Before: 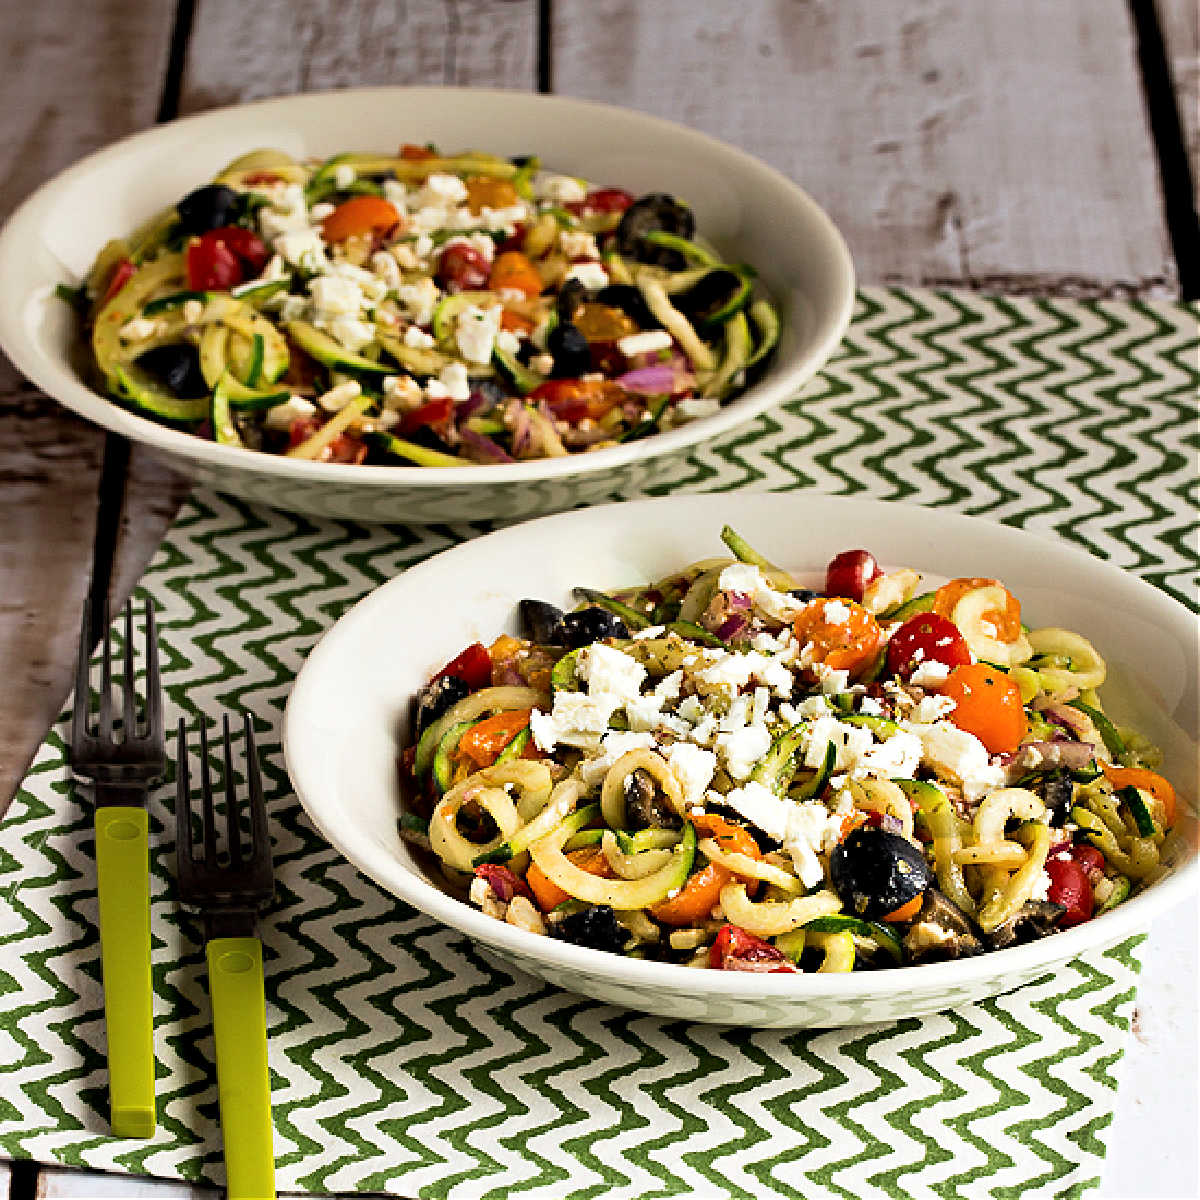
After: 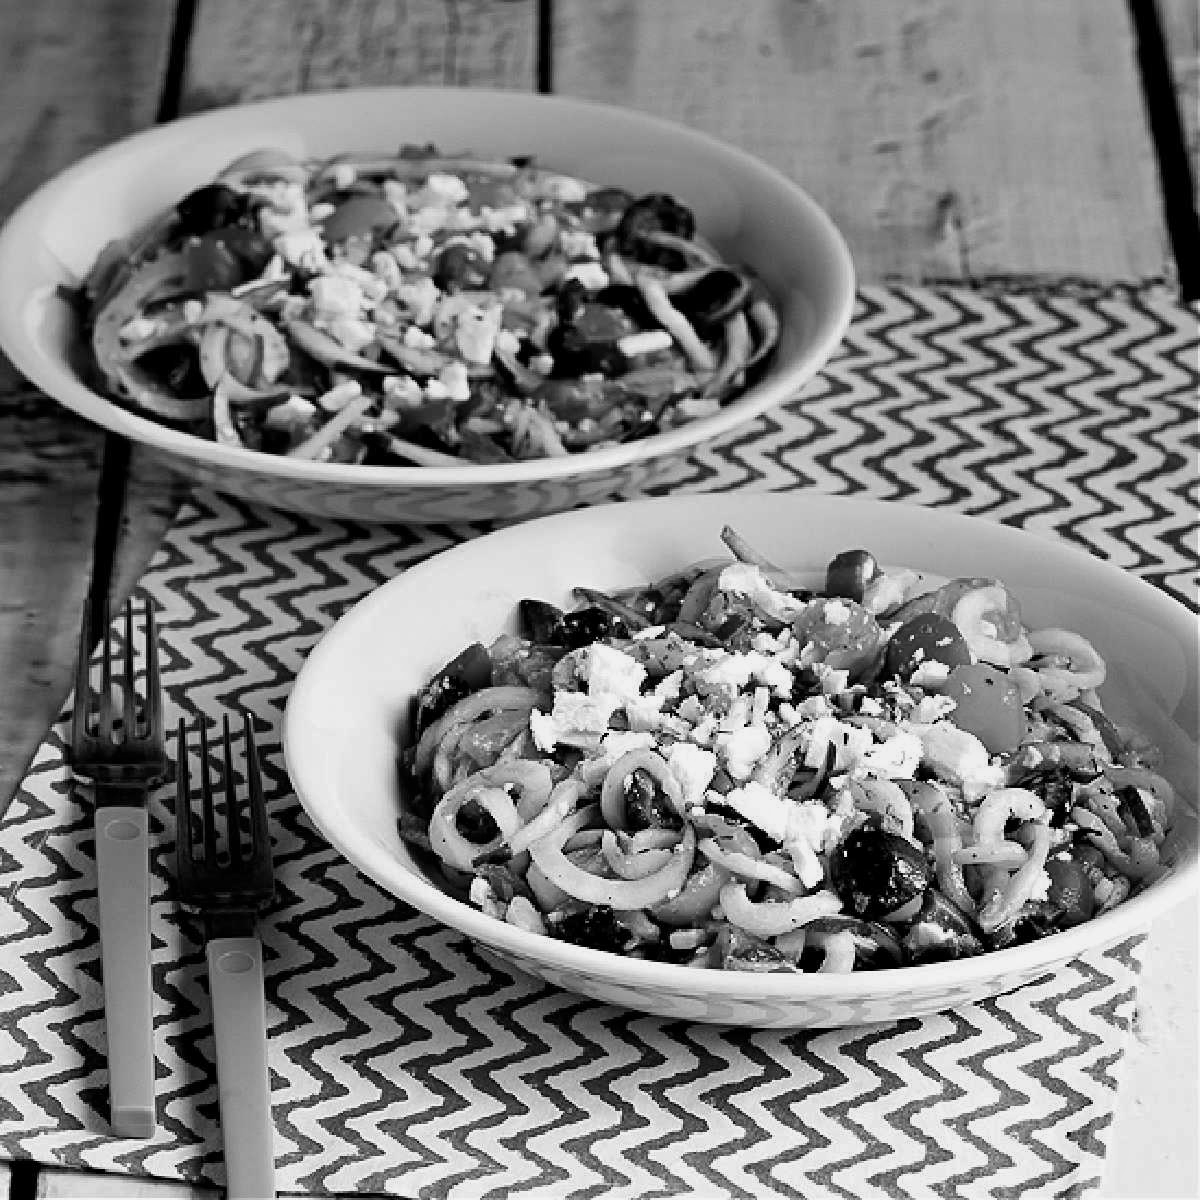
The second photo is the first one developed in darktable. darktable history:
color balance rgb: linear chroma grading › shadows -8%, linear chroma grading › global chroma 10%, perceptual saturation grading › global saturation 2%, perceptual saturation grading › highlights -2%, perceptual saturation grading › mid-tones 4%, perceptual saturation grading › shadows 8%, perceptual brilliance grading › global brilliance 2%, perceptual brilliance grading › highlights -4%, global vibrance 16%, saturation formula JzAzBz (2021)
shadows and highlights: shadows -20, white point adjustment -2, highlights -35
monochrome: on, module defaults
